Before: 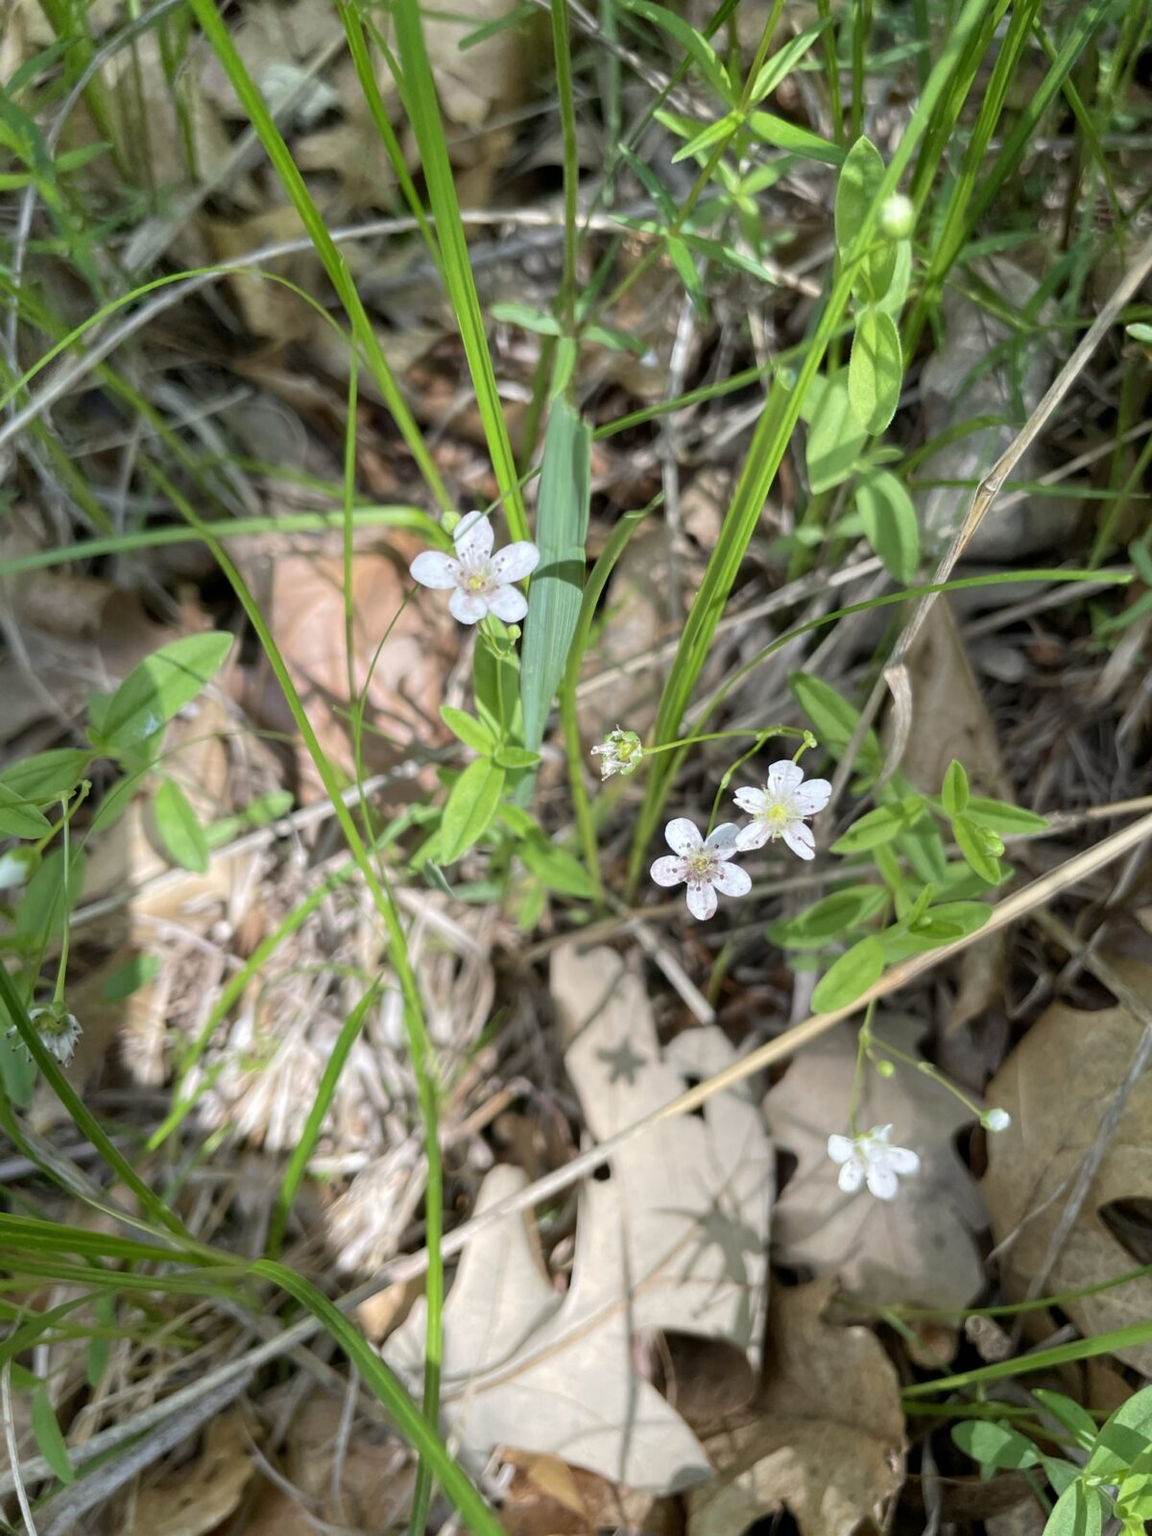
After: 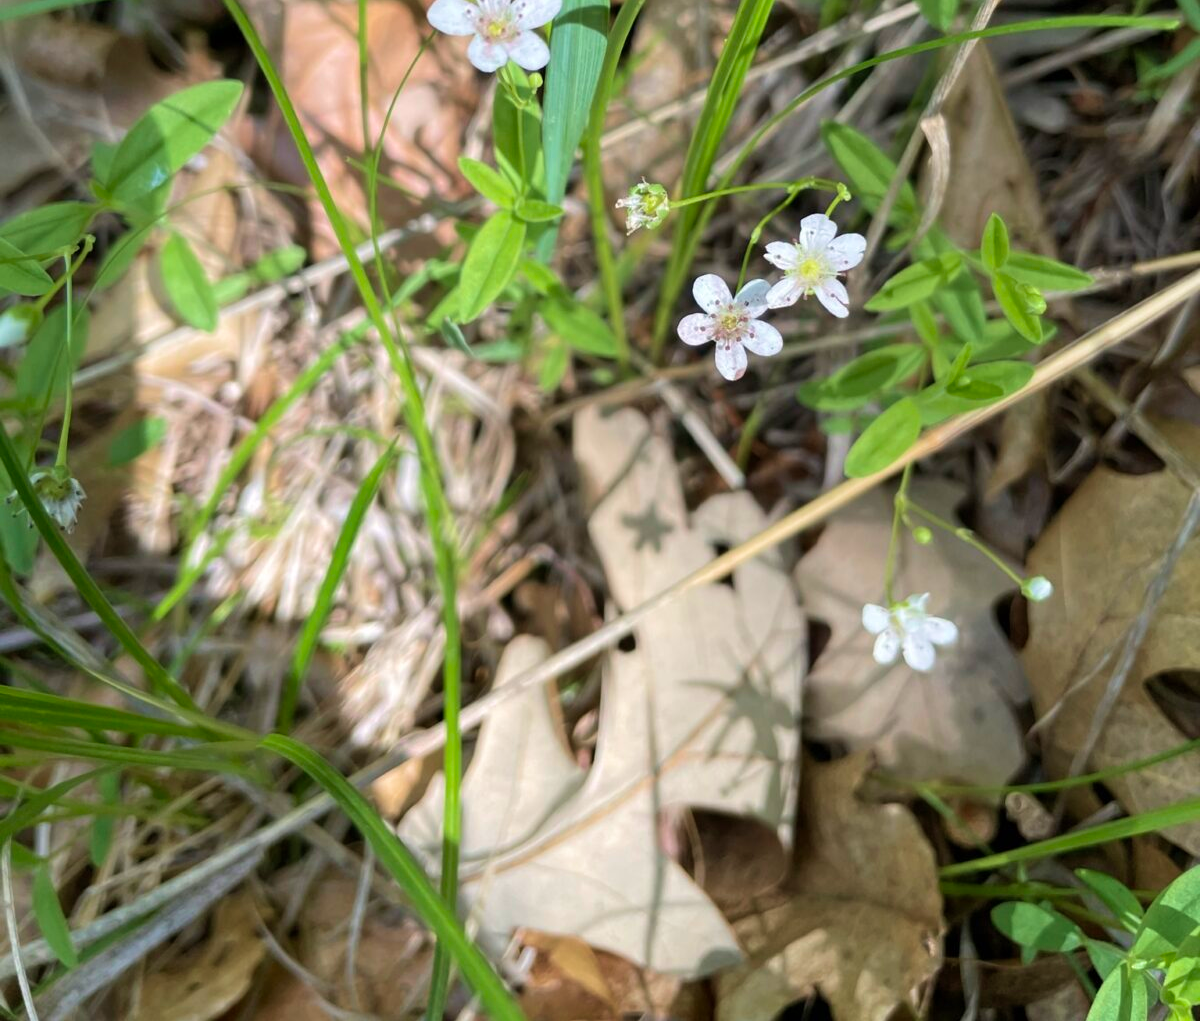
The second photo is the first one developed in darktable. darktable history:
crop and rotate: top 36.173%
velvia: strength 30.12%
